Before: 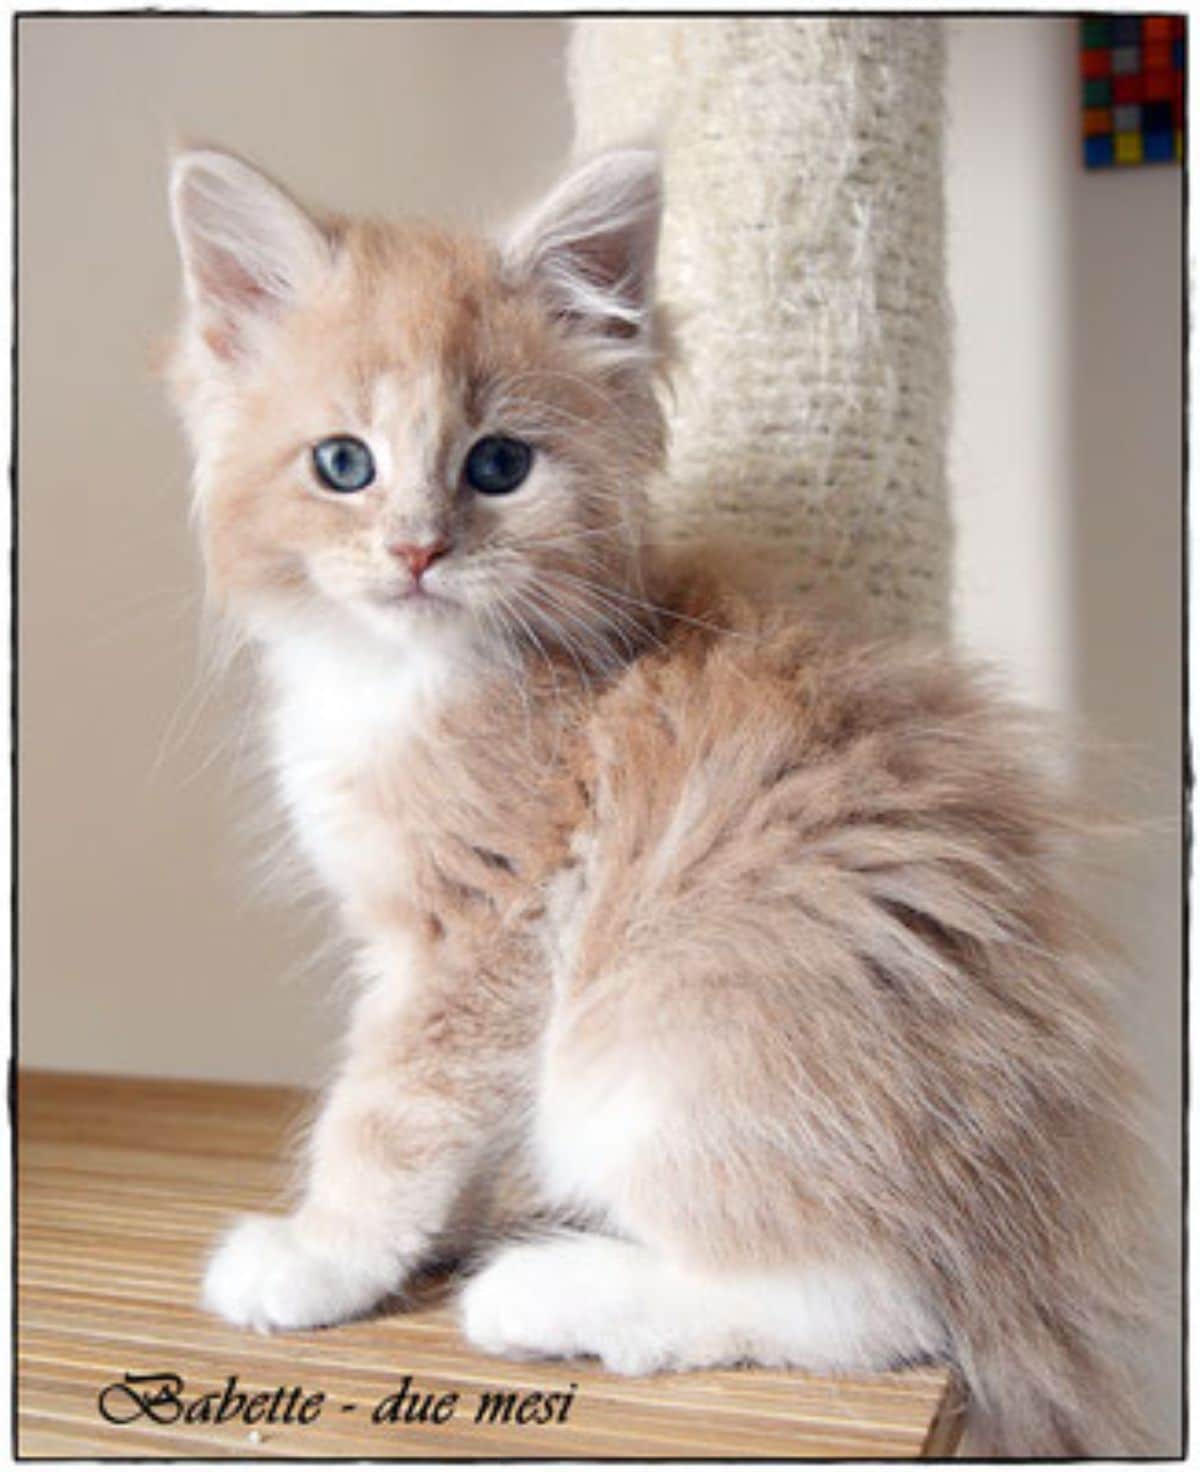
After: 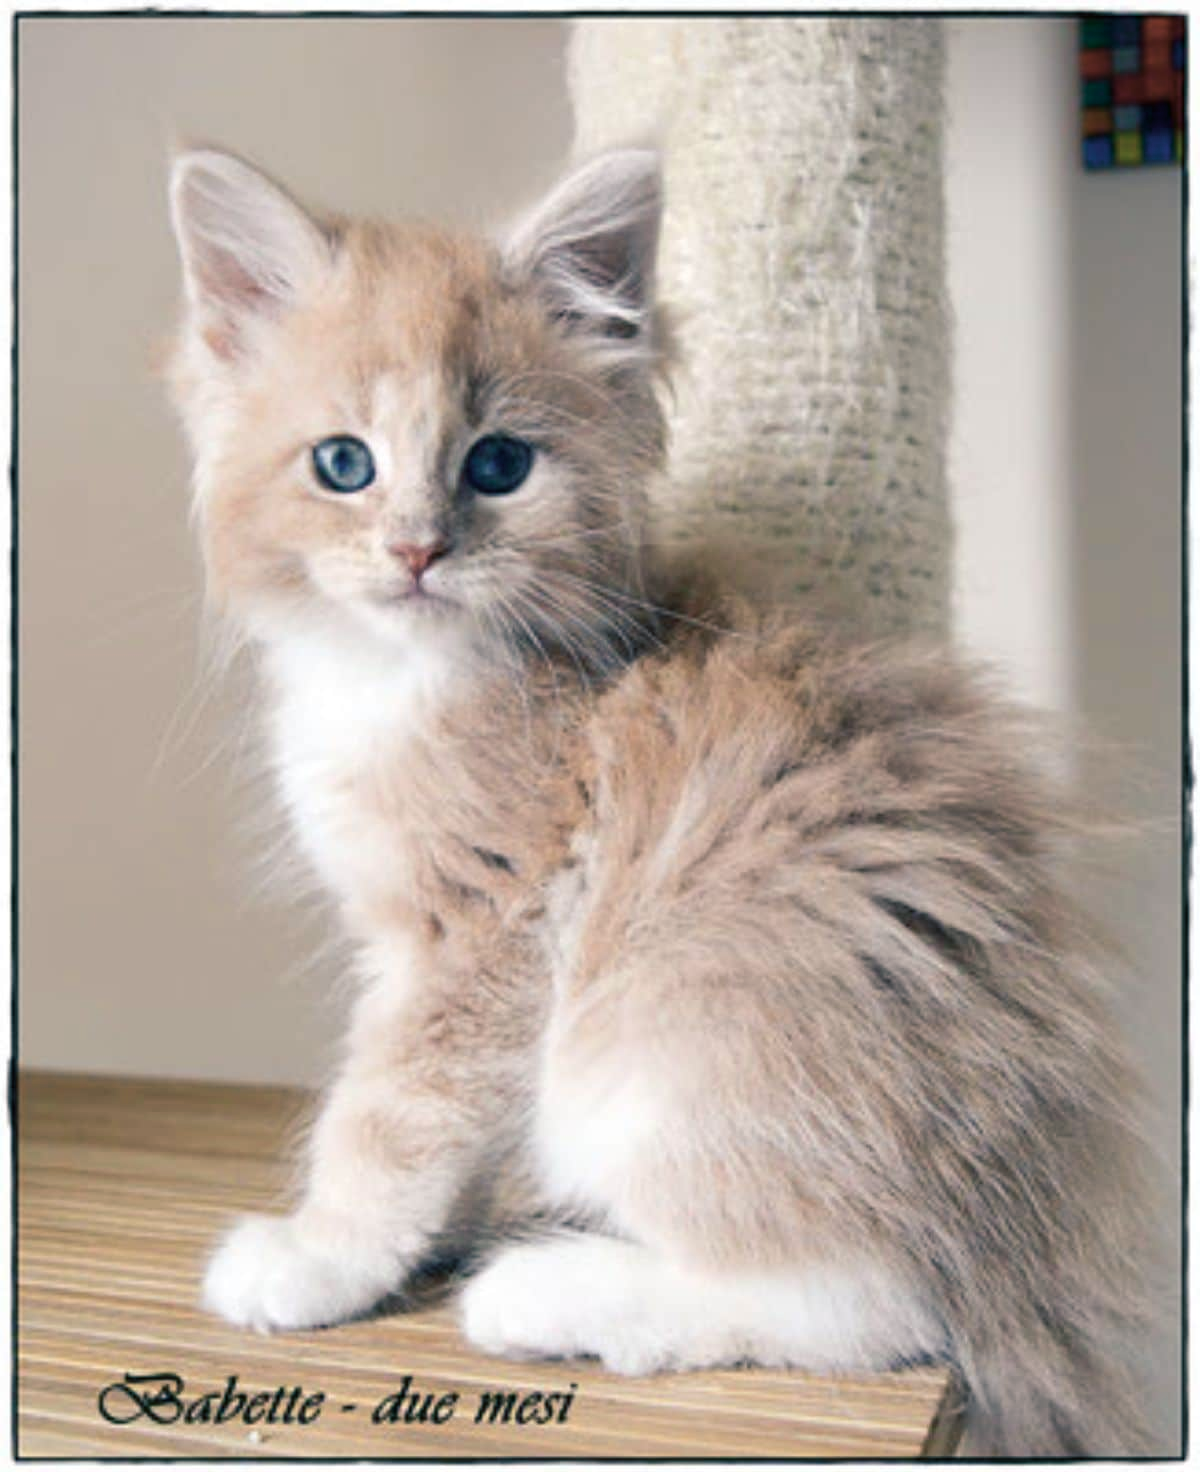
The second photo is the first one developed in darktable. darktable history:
color balance rgb: shadows lift › luminance -28.999%, shadows lift › chroma 10.062%, shadows lift › hue 229.76°, perceptual saturation grading › global saturation -12.155%, global vibrance 16.5%, saturation formula JzAzBz (2021)
